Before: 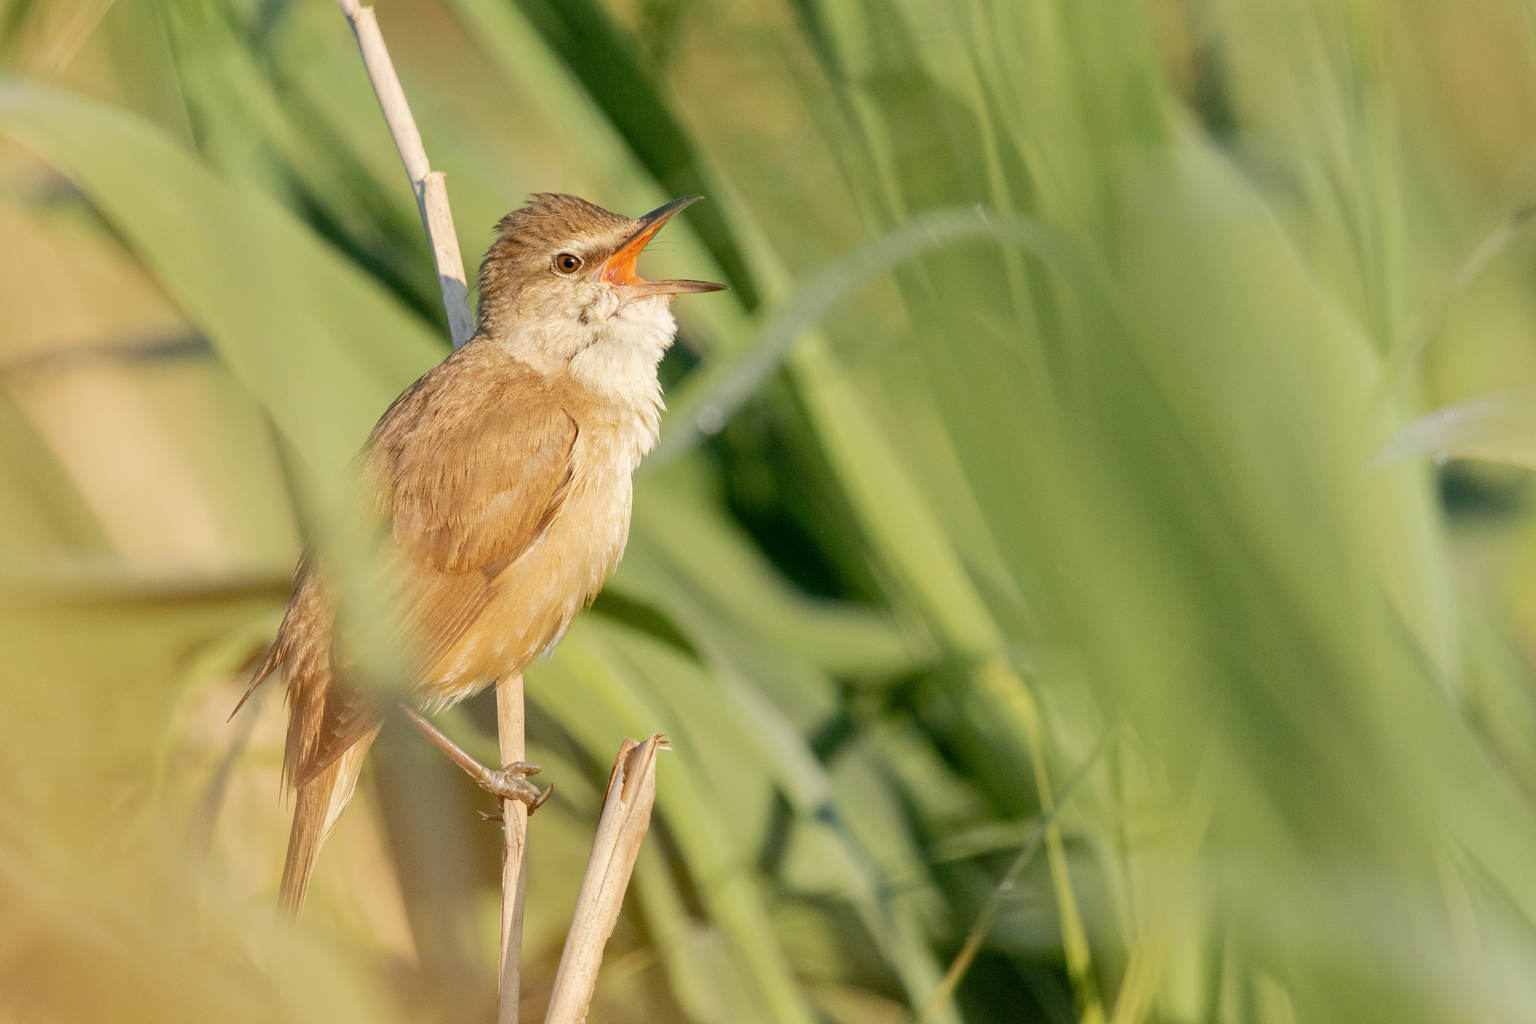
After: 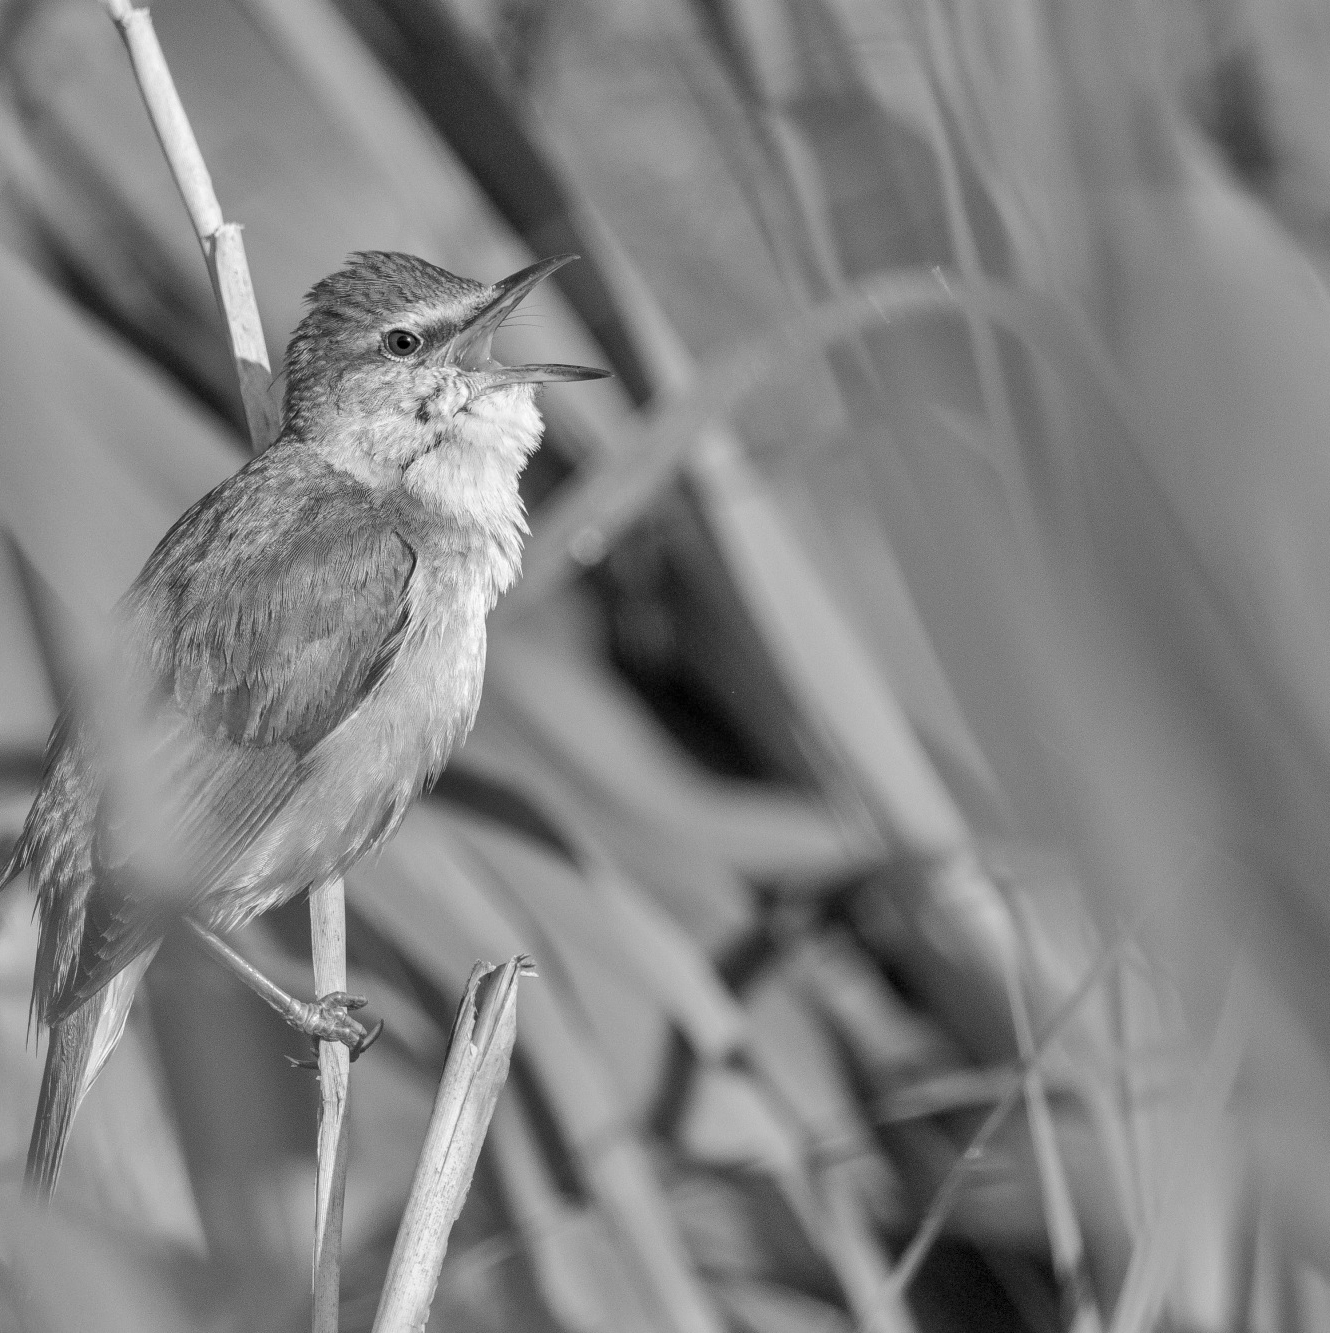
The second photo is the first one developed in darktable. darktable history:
color balance rgb: perceptual saturation grading › global saturation 30%
monochrome: a 32, b 64, size 2.3
crop: left 16.899%, right 16.556%
local contrast: on, module defaults
shadows and highlights: shadows 20.91, highlights -82.73, soften with gaussian
color correction: saturation 0.85
